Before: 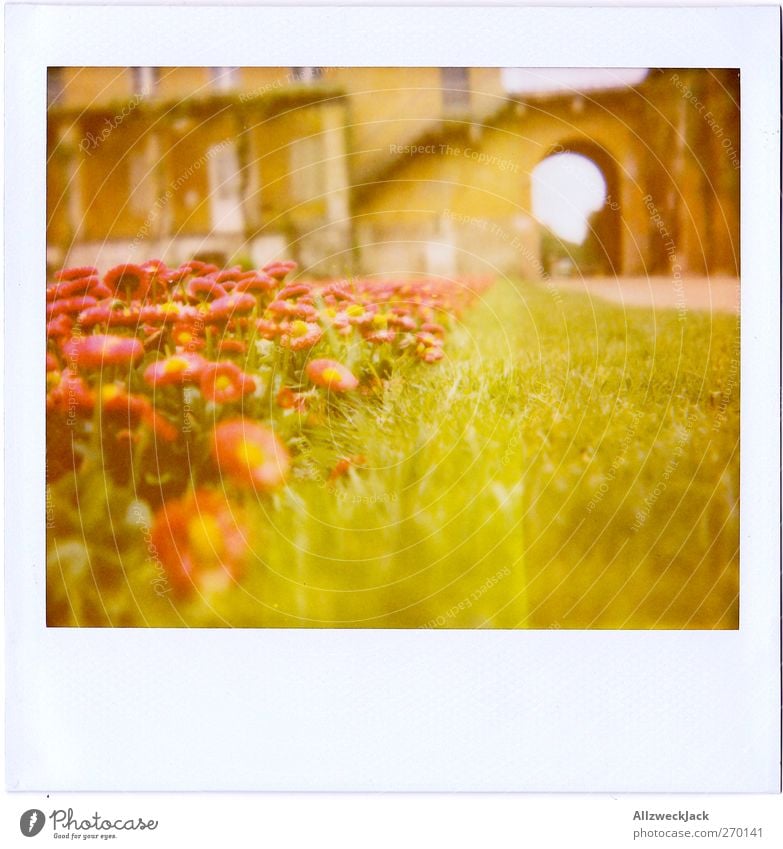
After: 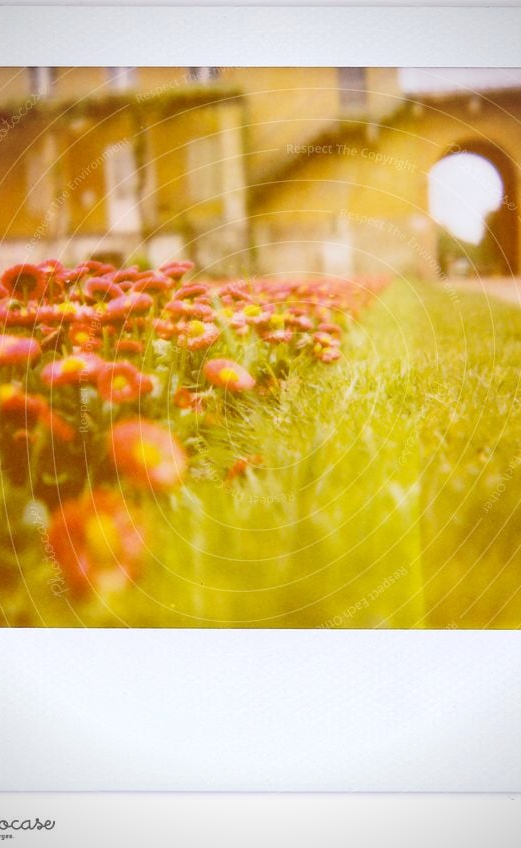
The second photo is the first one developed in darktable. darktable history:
crop and rotate: left 13.386%, right 19.954%
vignetting: on, module defaults
